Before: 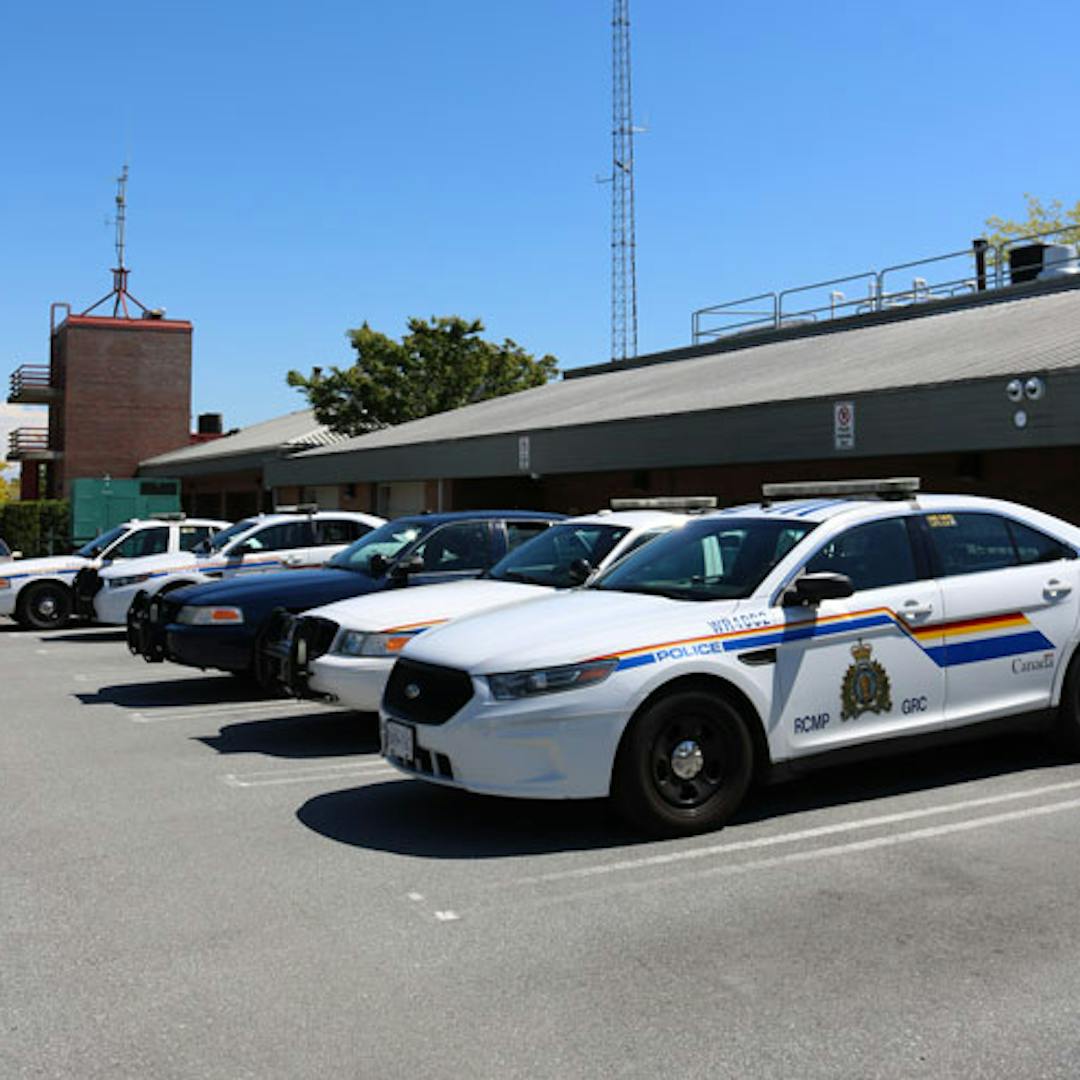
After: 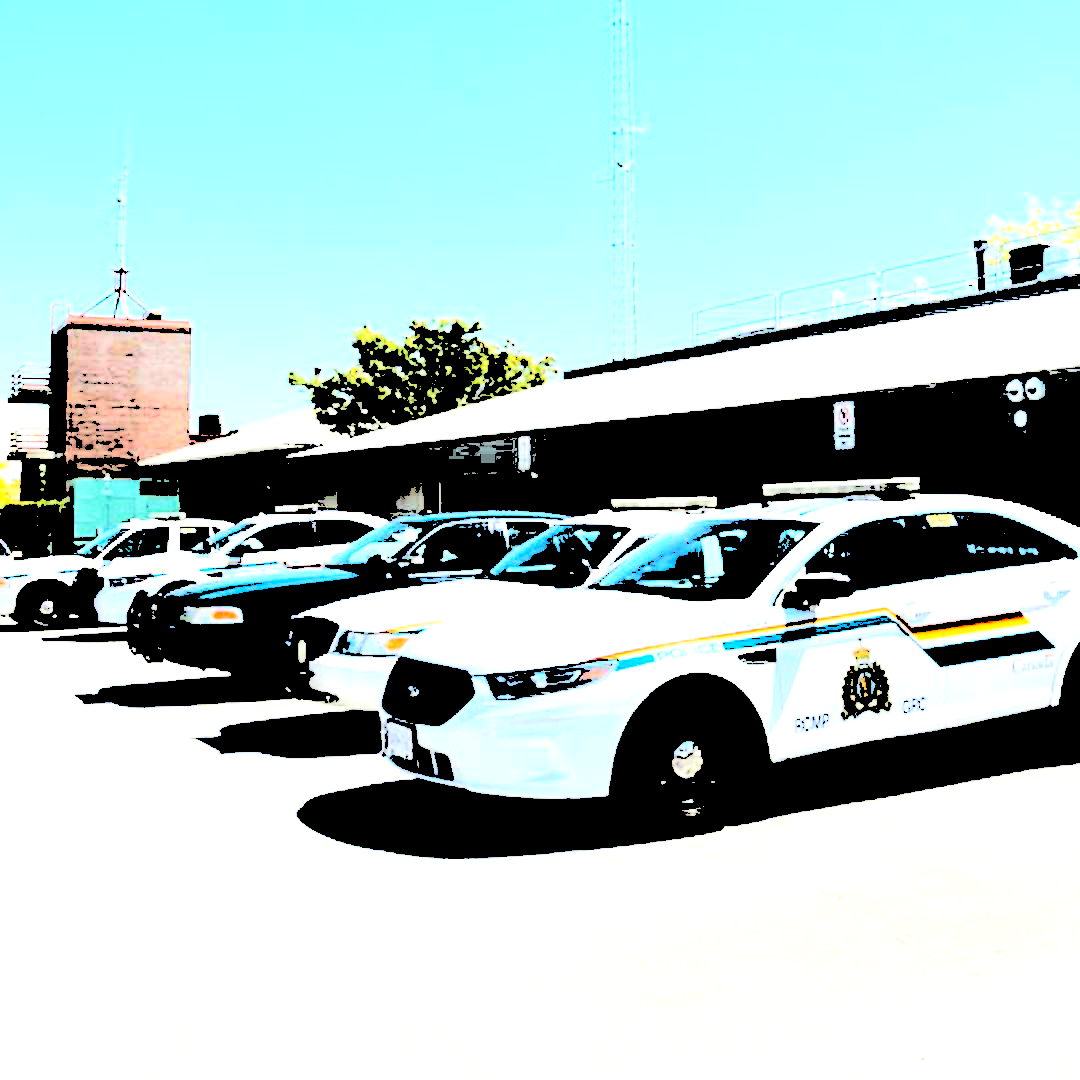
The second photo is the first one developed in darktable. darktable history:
color contrast: green-magenta contrast 0.81
levels: levels [0.246, 0.246, 0.506]
